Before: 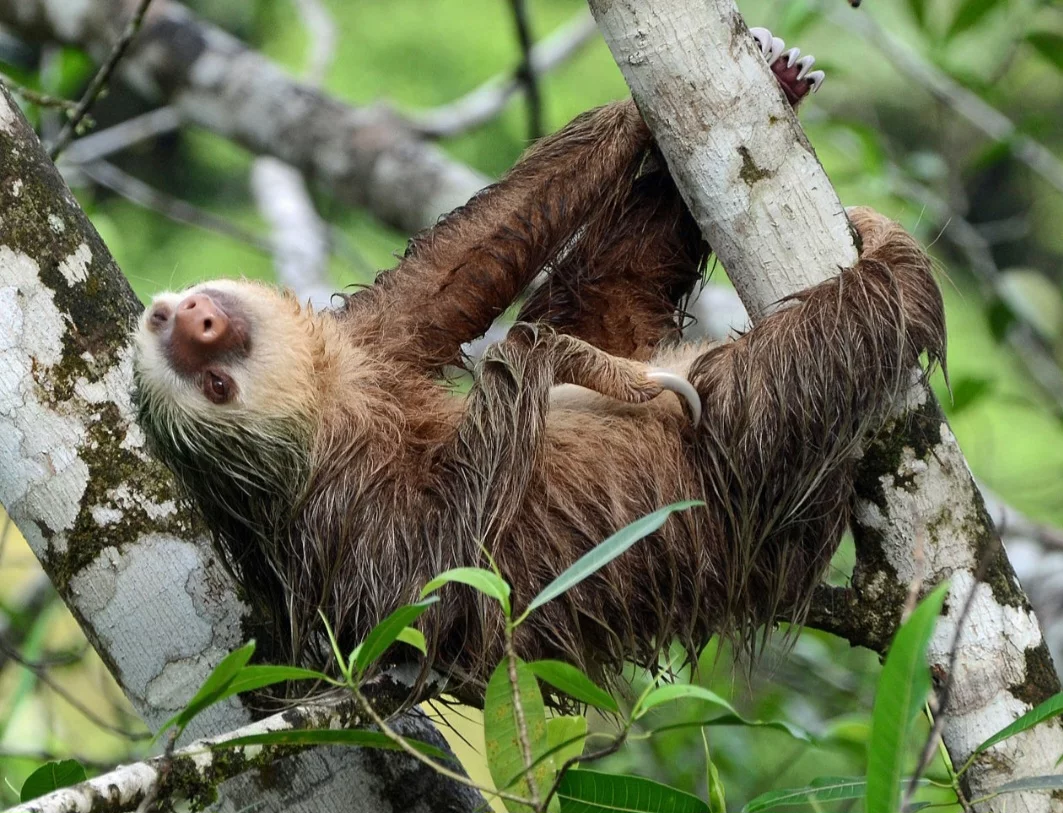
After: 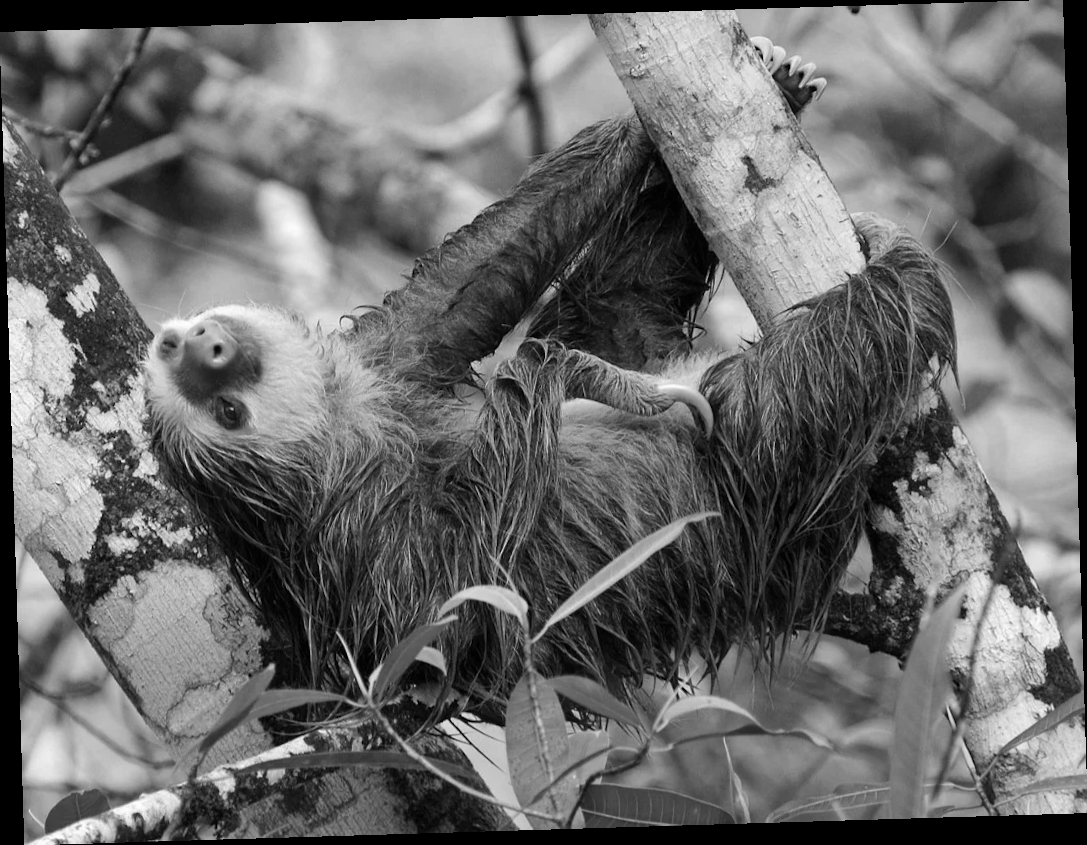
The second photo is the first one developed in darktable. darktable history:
monochrome: on, module defaults
rotate and perspective: rotation -1.75°, automatic cropping off
